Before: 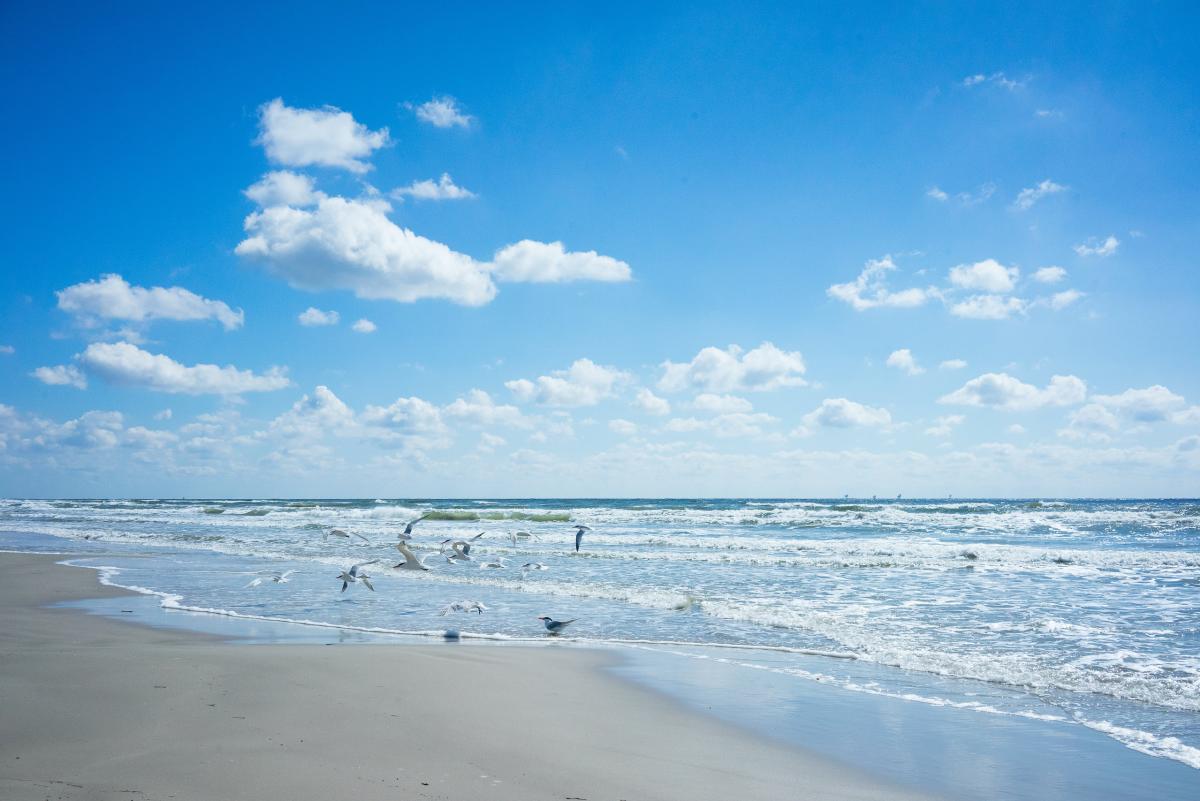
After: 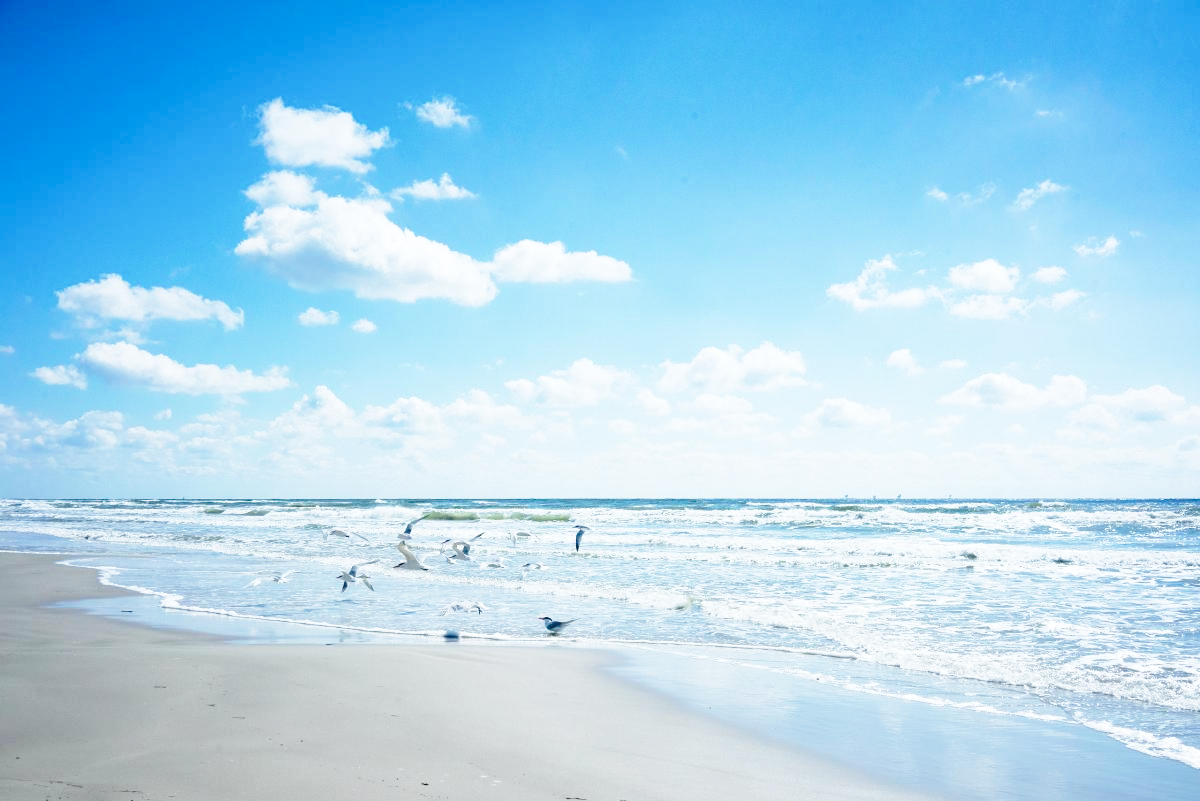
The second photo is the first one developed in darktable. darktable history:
contrast brightness saturation: saturation -0.05
base curve: curves: ch0 [(0, 0) (0.036, 0.037) (0.121, 0.228) (0.46, 0.76) (0.859, 0.983) (1, 1)], preserve colors none
